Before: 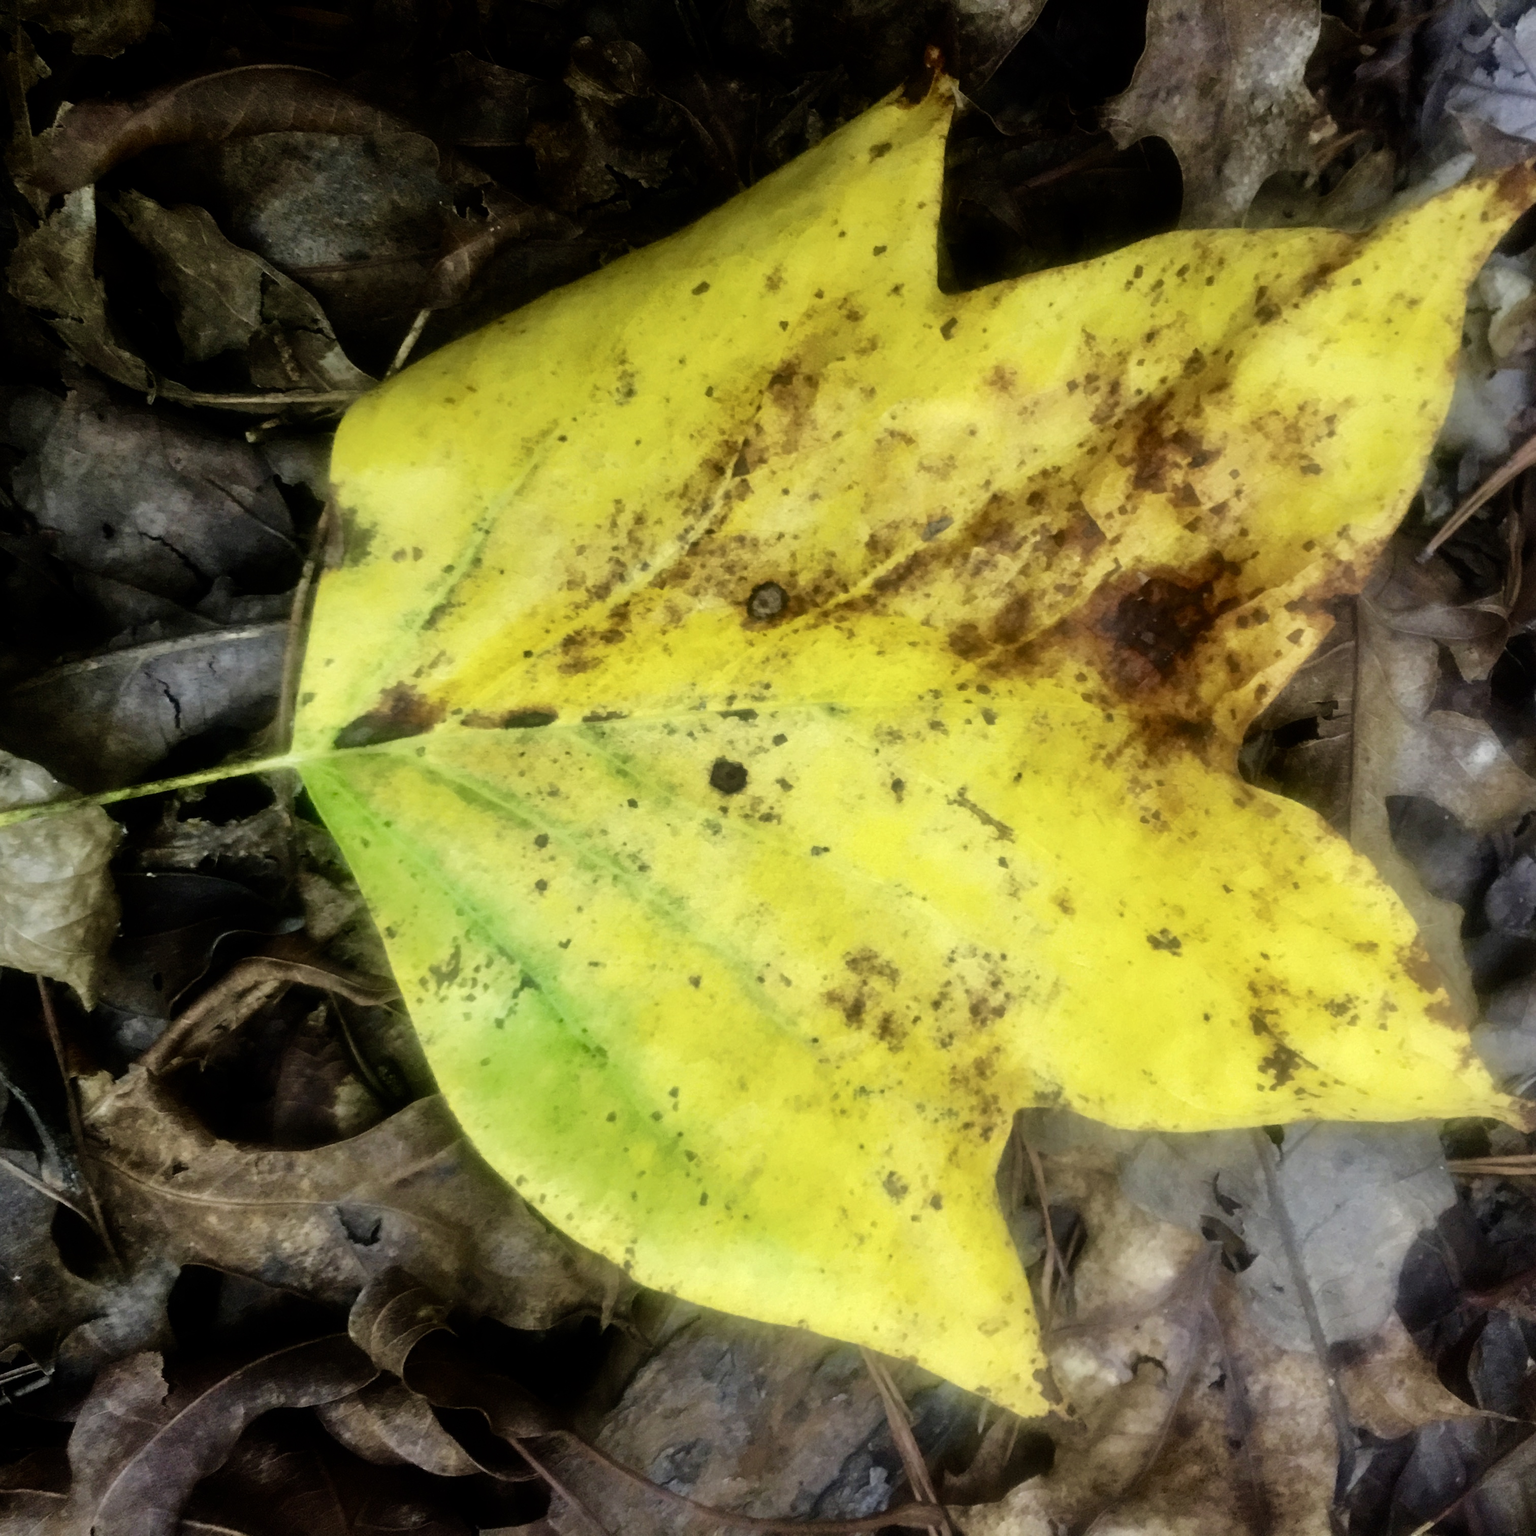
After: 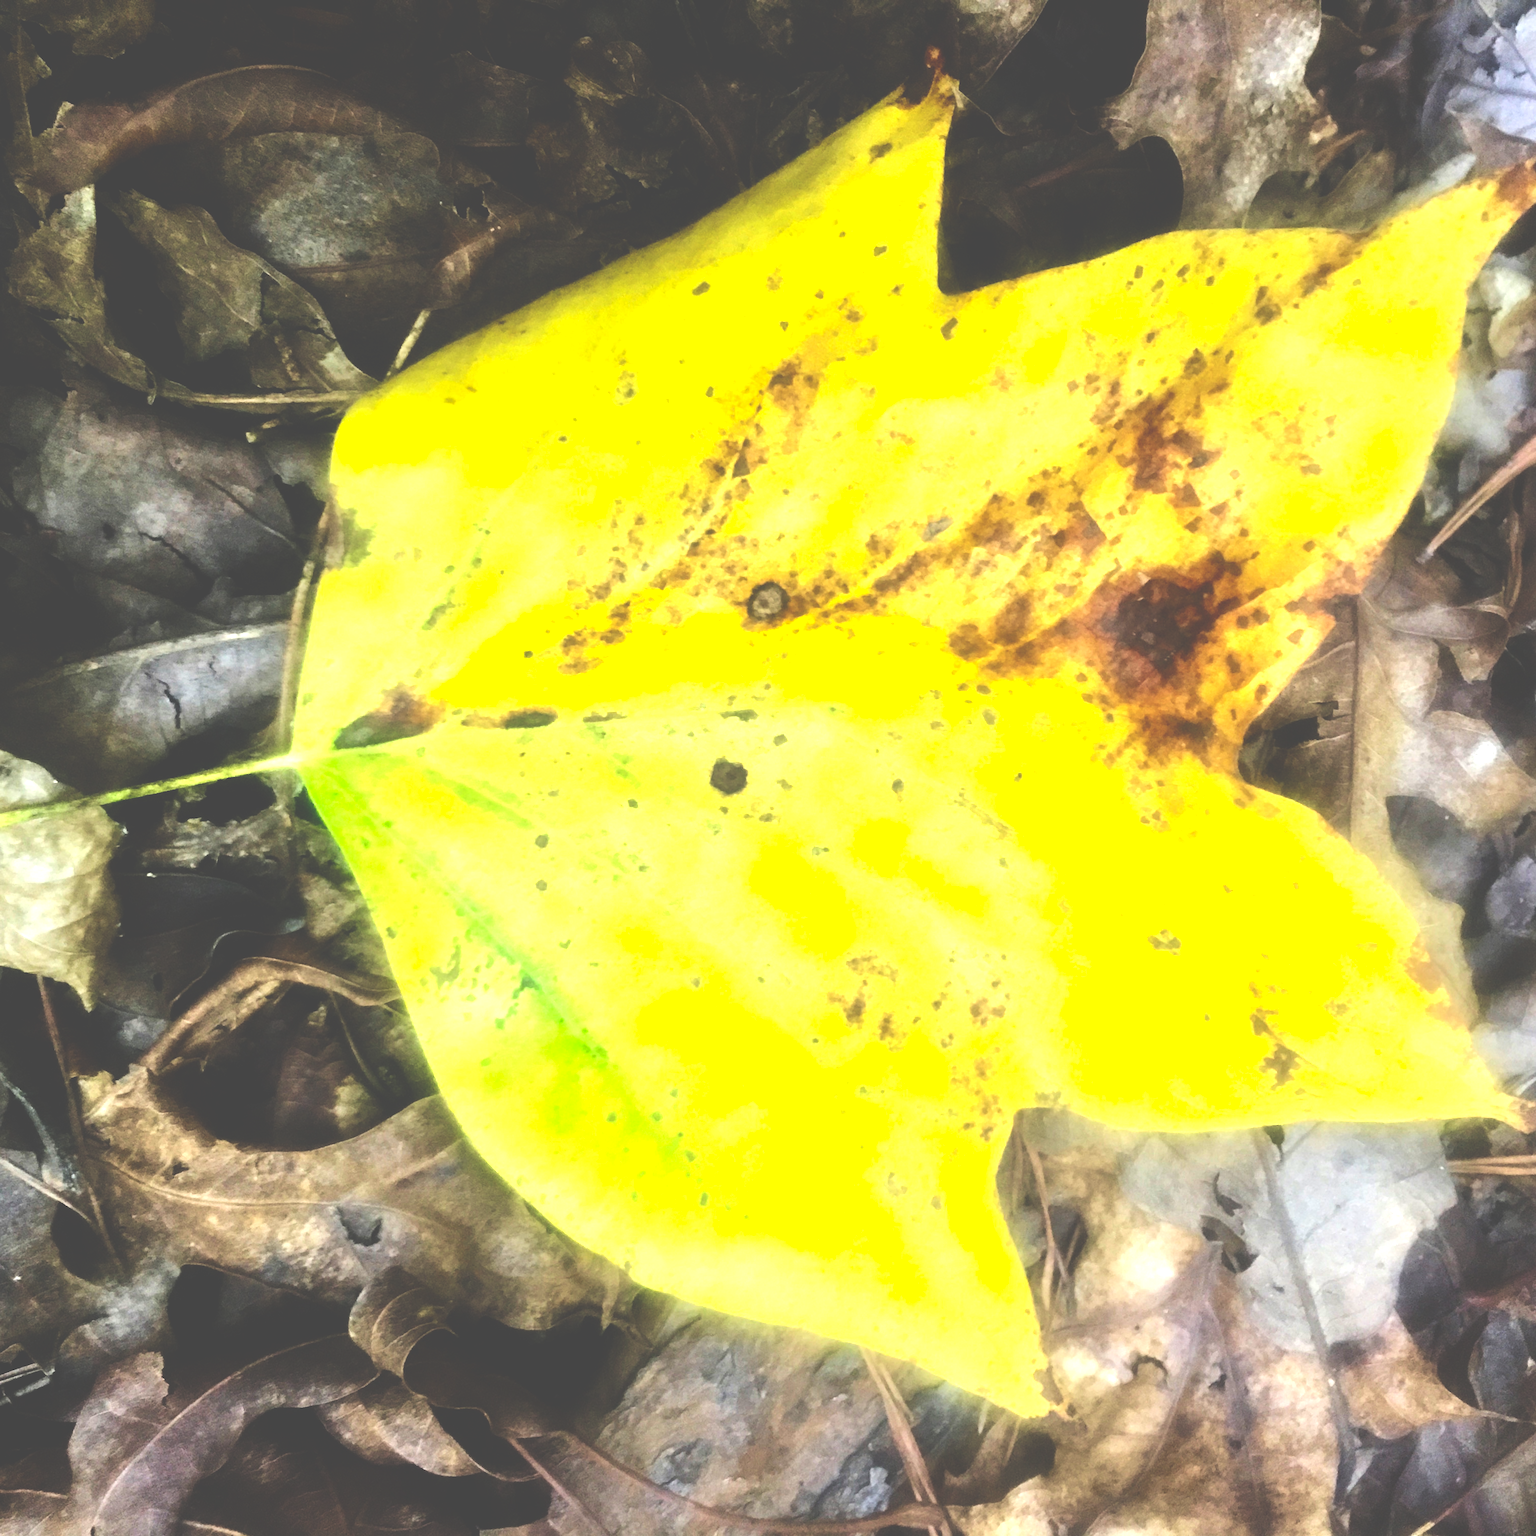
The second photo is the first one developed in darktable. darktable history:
contrast brightness saturation: contrast 0.1, brightness 0.03, saturation 0.09
exposure: black level correction -0.023, exposure 1.397 EV, compensate highlight preservation false
